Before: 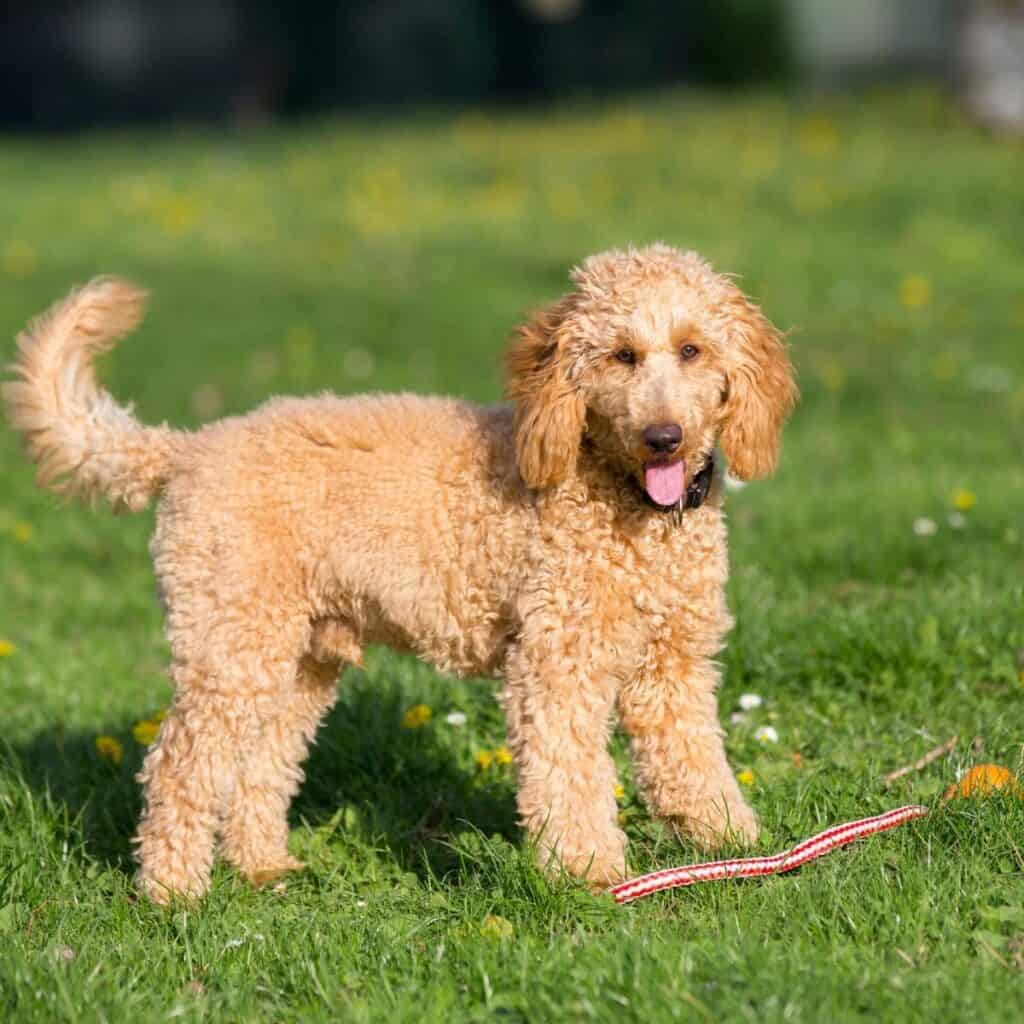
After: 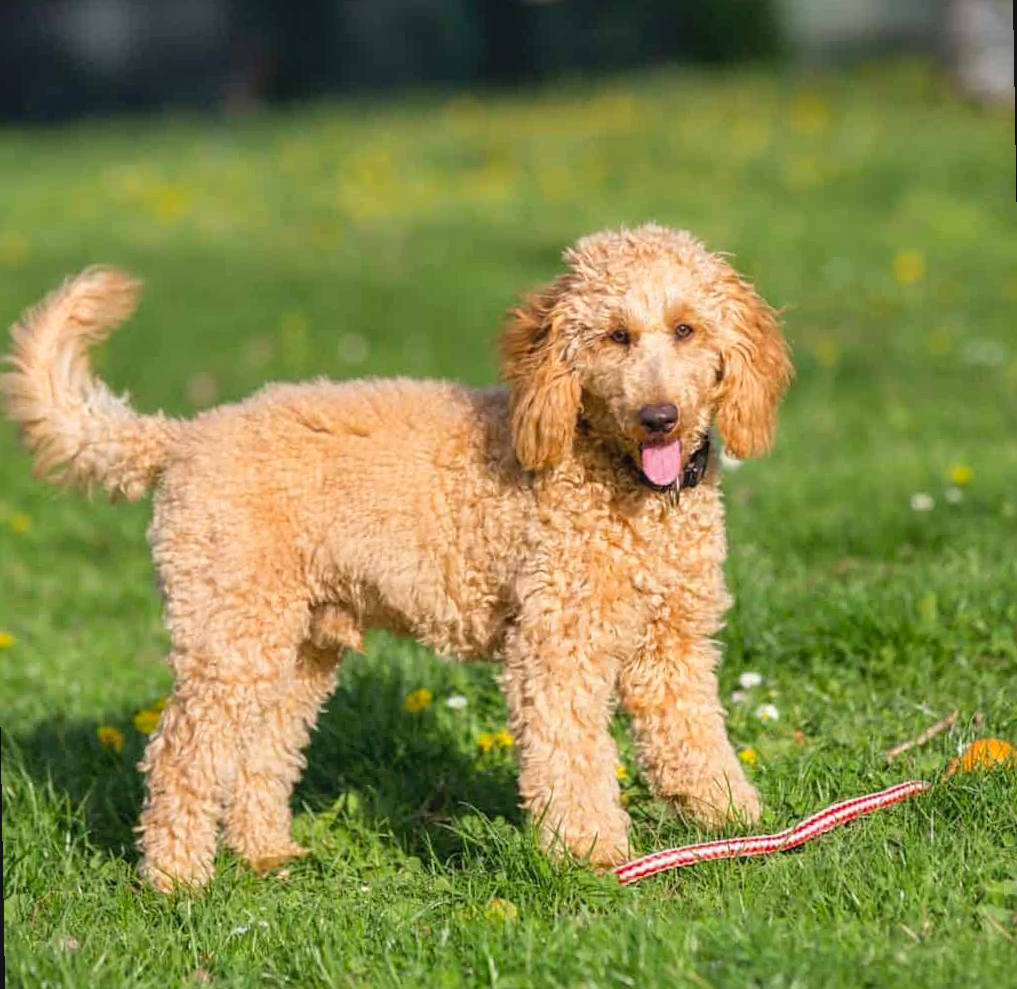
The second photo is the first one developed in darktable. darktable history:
rotate and perspective: rotation -1°, crop left 0.011, crop right 0.989, crop top 0.025, crop bottom 0.975
sharpen: amount 0.2
local contrast: on, module defaults
contrast brightness saturation: contrast -0.1, brightness 0.05, saturation 0.08
